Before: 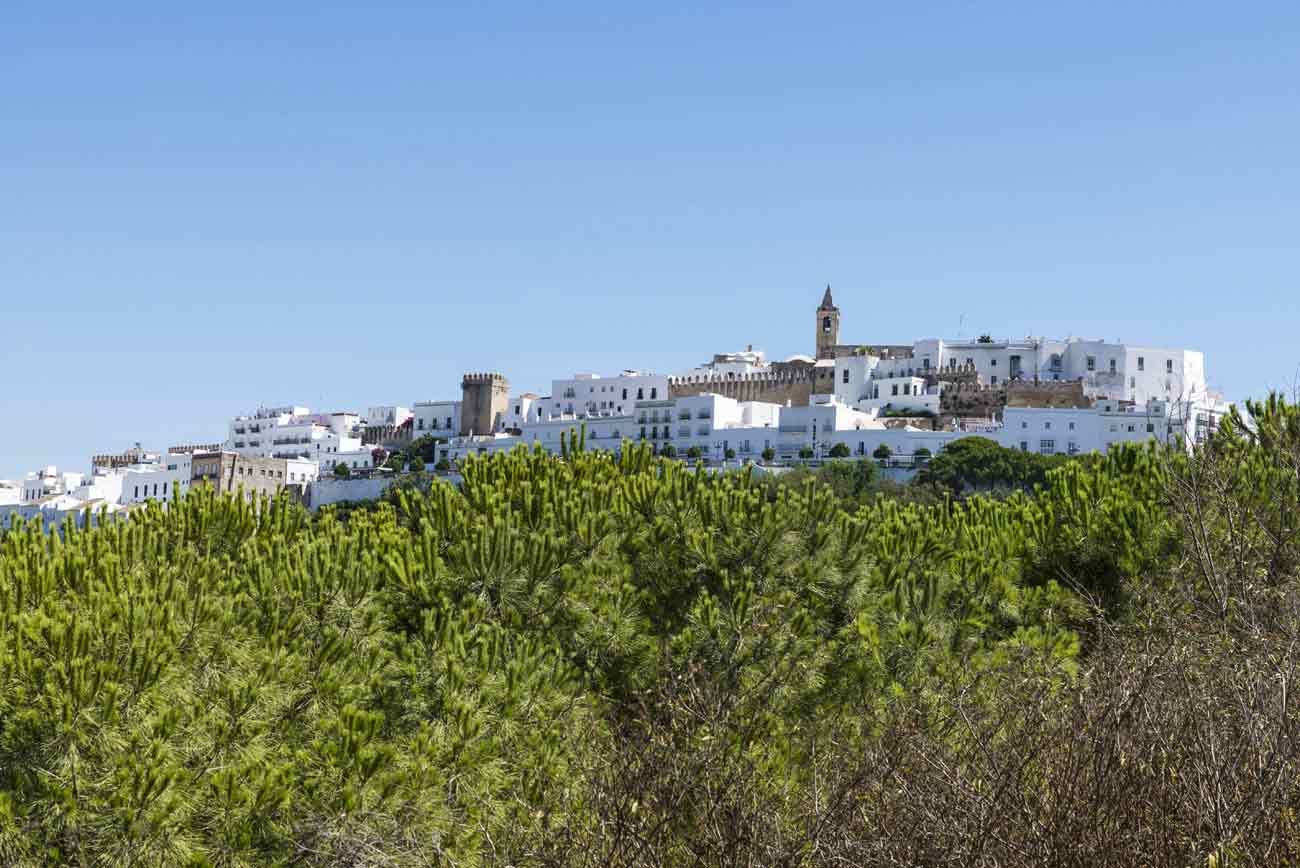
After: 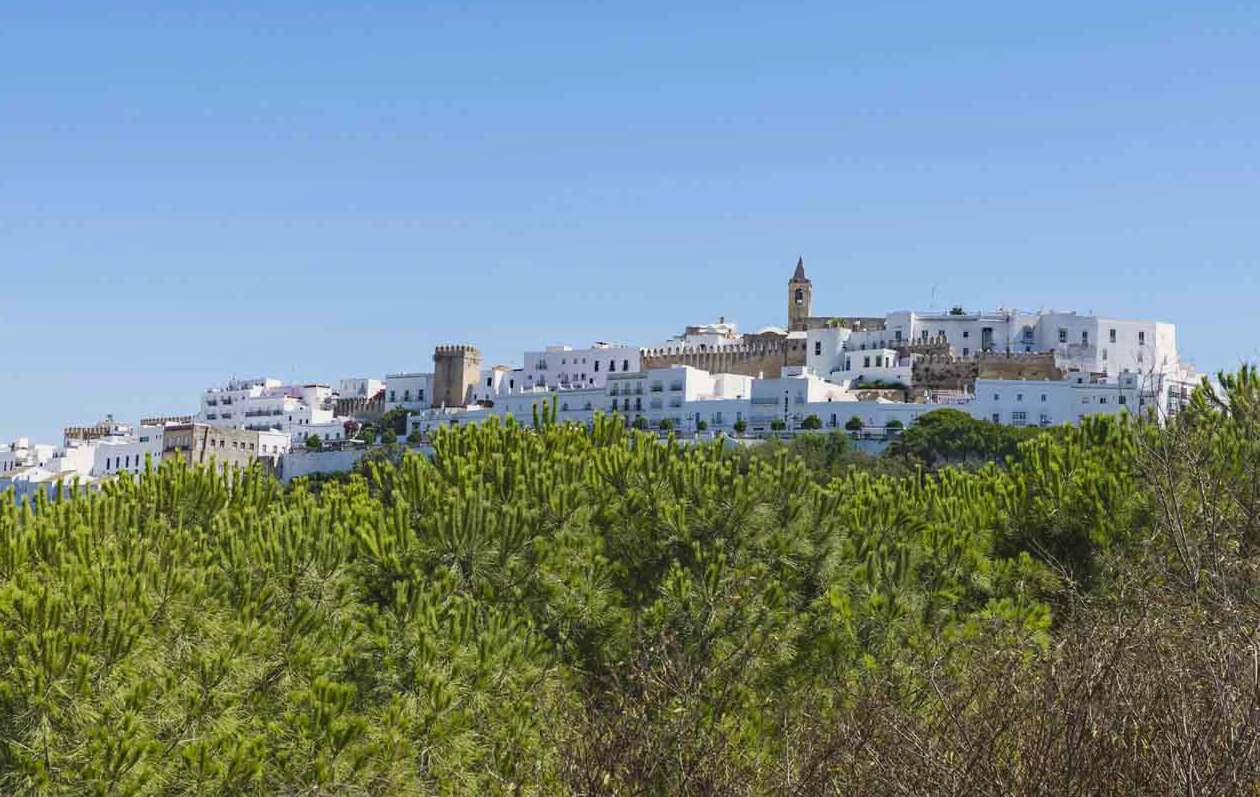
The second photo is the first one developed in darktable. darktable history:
haze removal: compatibility mode true, adaptive false
local contrast: highlights 70%, shadows 68%, detail 82%, midtone range 0.32
crop: left 2.202%, top 3.247%, right 0.867%, bottom 4.873%
